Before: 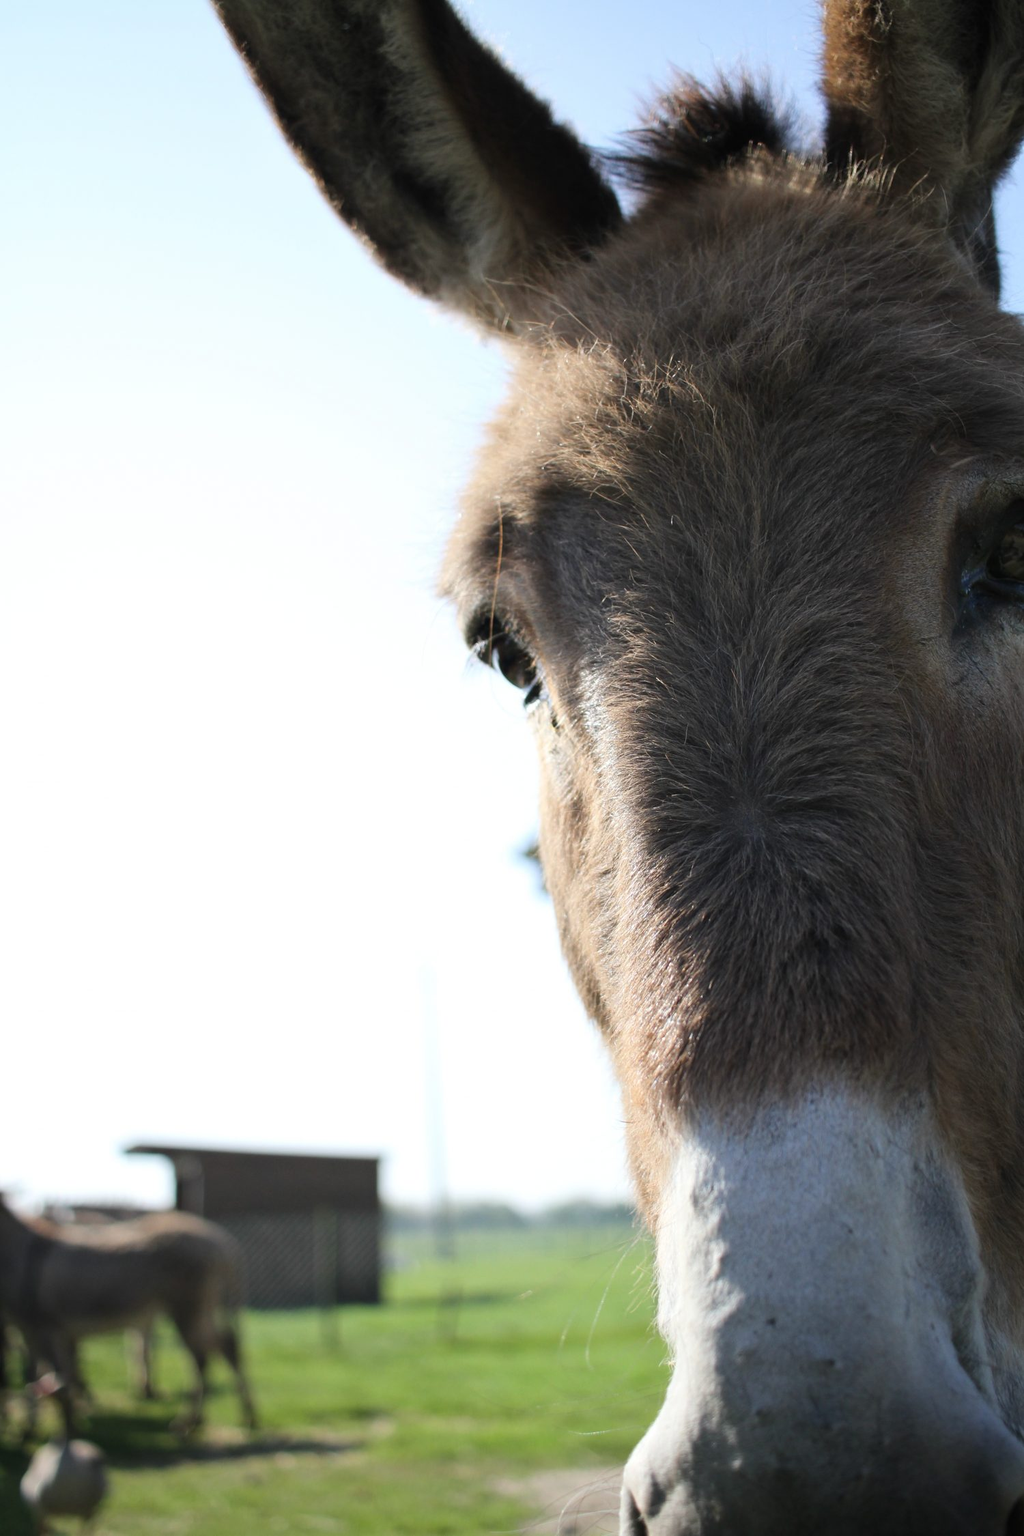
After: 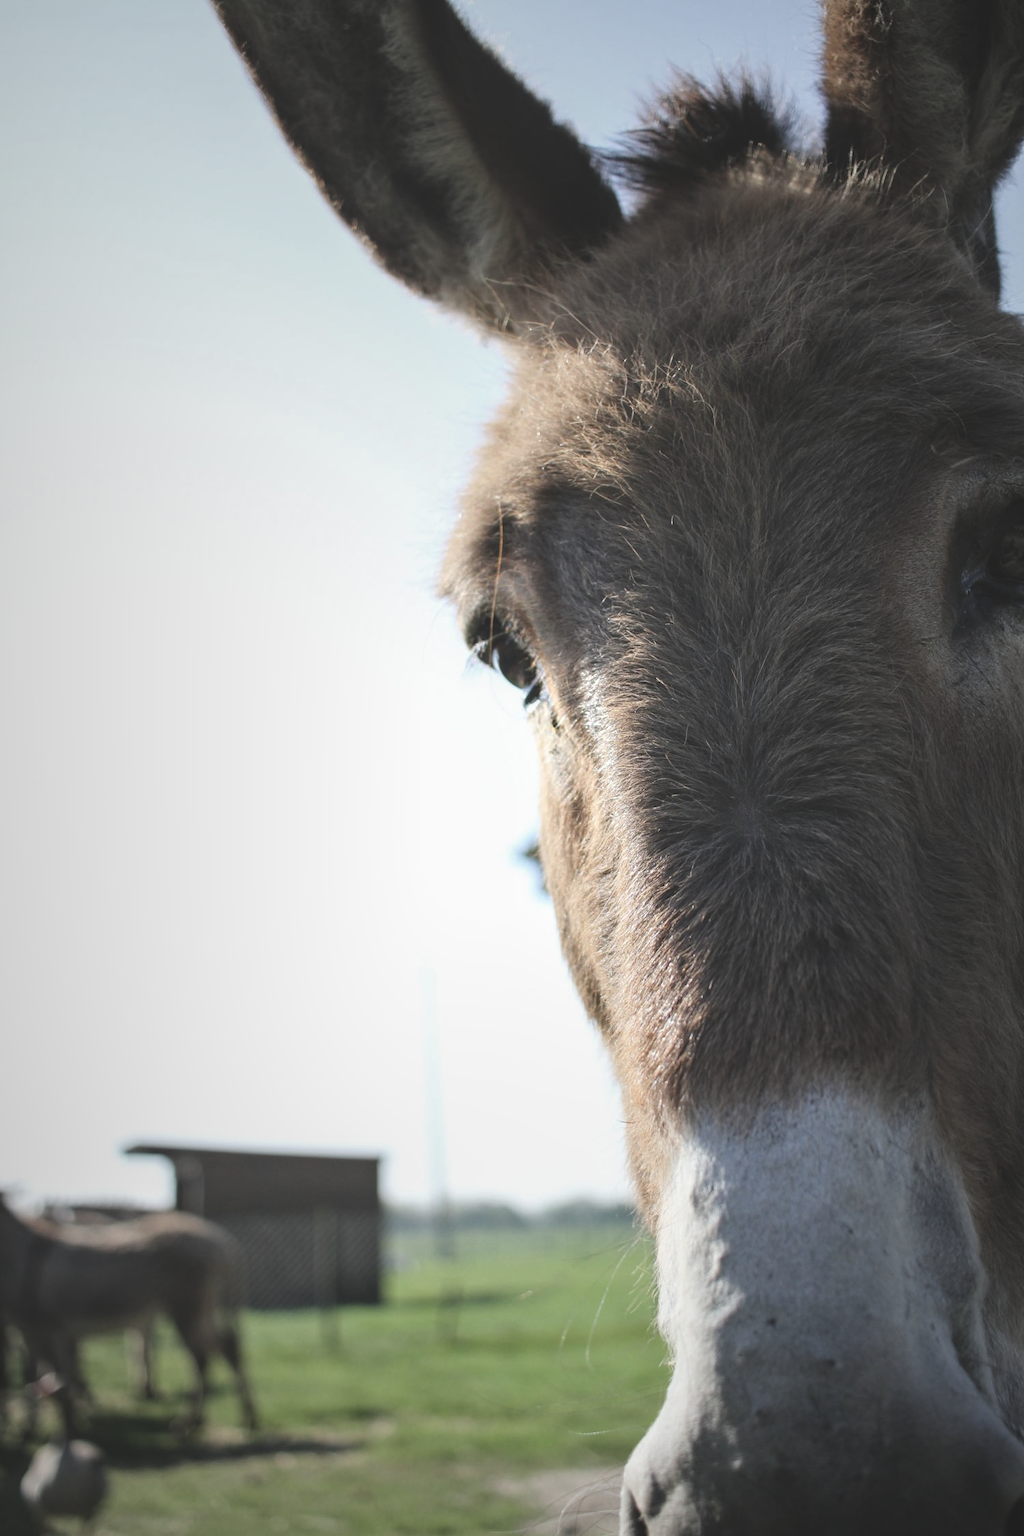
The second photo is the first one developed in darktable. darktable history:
local contrast: on, module defaults
vignetting: fall-off start 18.06%, fall-off radius 136.66%, width/height ratio 0.615, shape 0.587
exposure: black level correction -0.022, exposure -0.03 EV, compensate highlight preservation false
